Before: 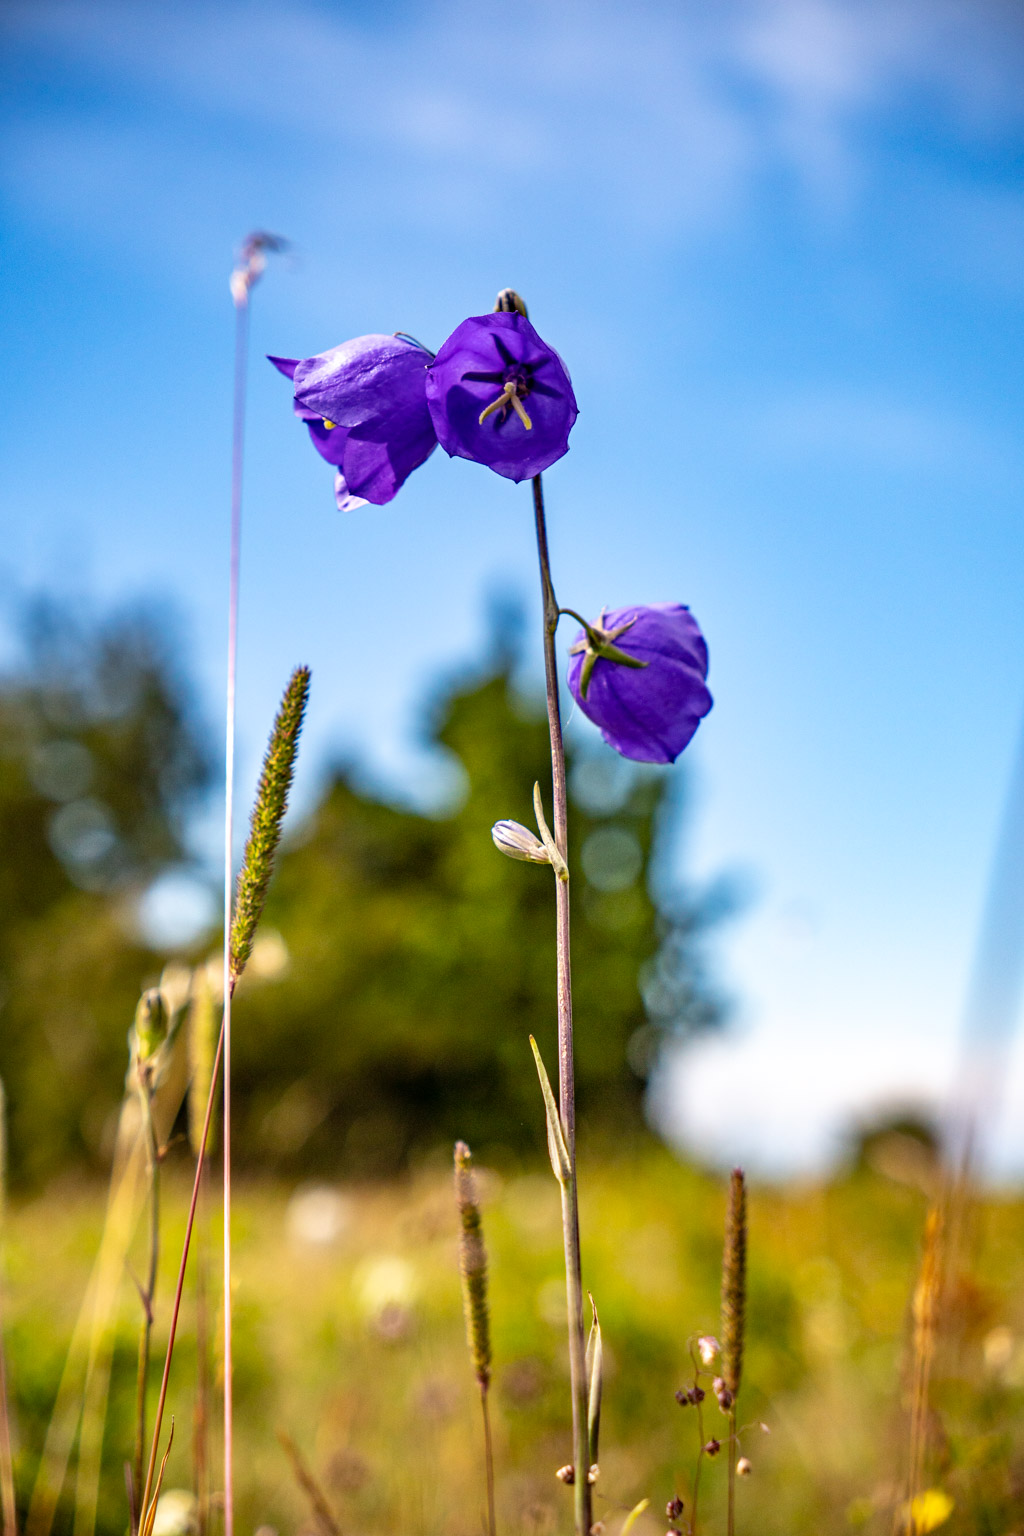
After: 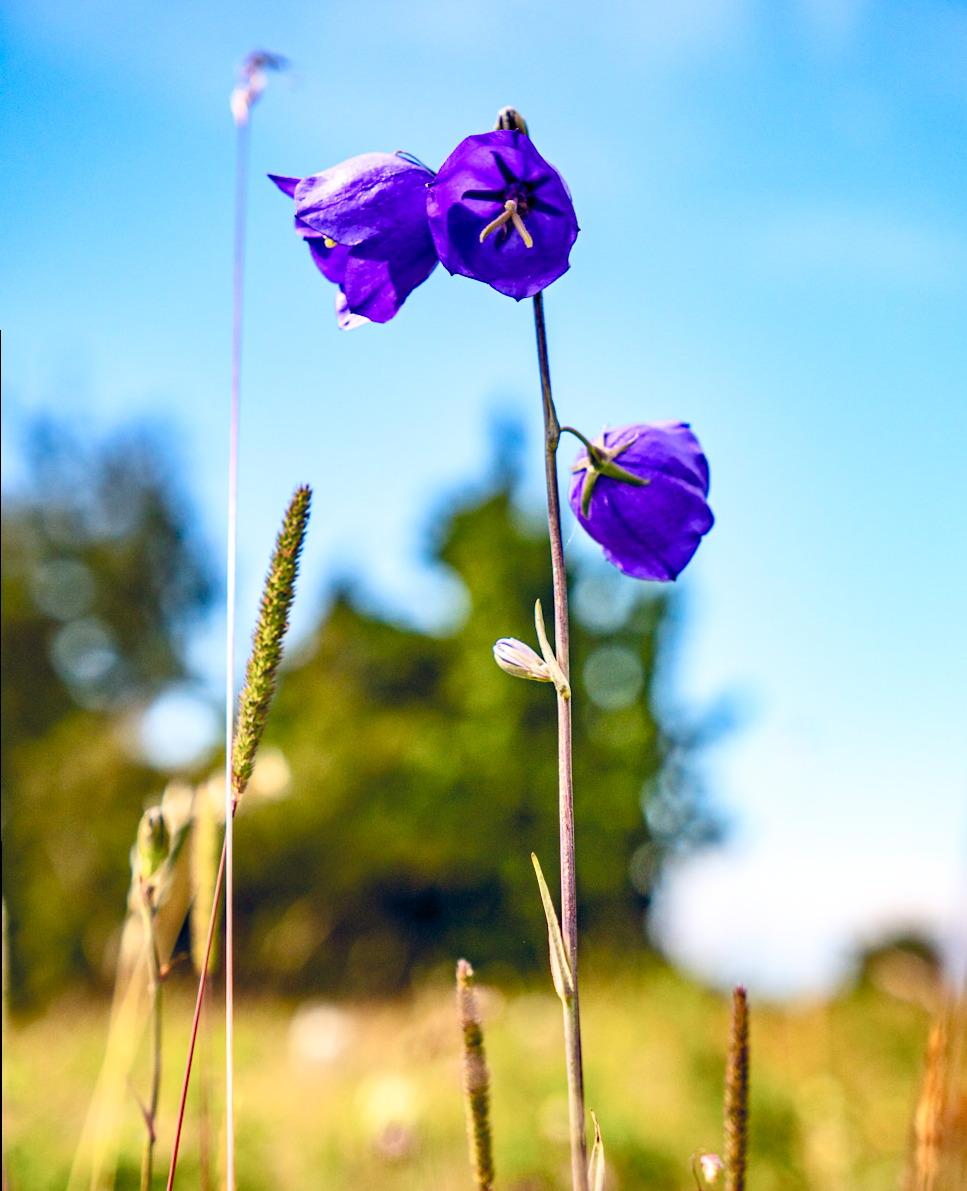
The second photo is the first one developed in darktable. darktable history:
crop and rotate: angle 0.112°, top 11.922%, right 5.779%, bottom 10.614%
contrast brightness saturation: contrast 0.198, brightness 0.161, saturation 0.229
color balance rgb: global offset › chroma 0.13%, global offset › hue 254.14°, perceptual saturation grading › global saturation 0.956%, perceptual saturation grading › highlights -25.116%, perceptual saturation grading › shadows 29.371%
